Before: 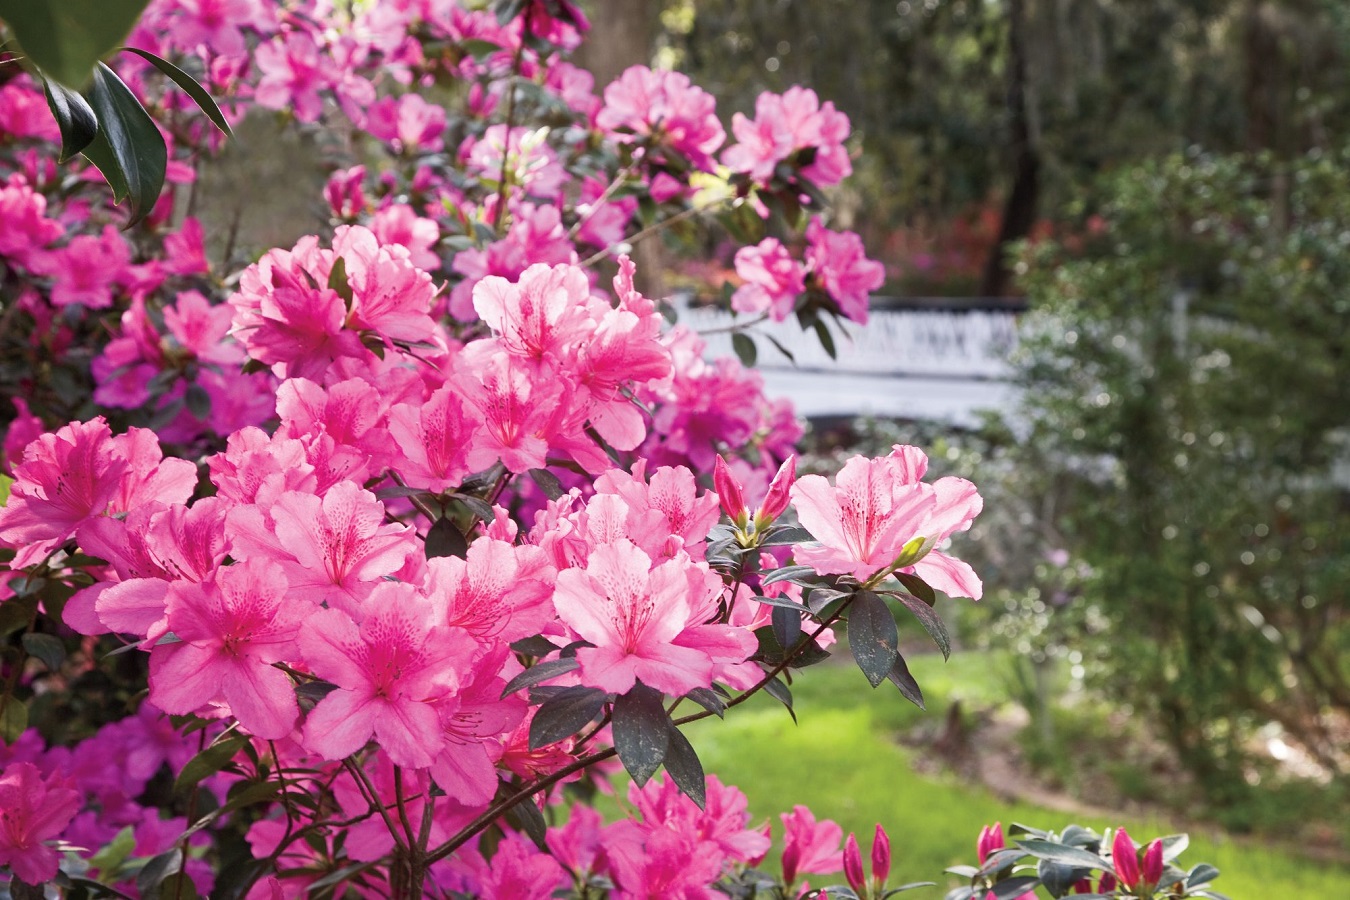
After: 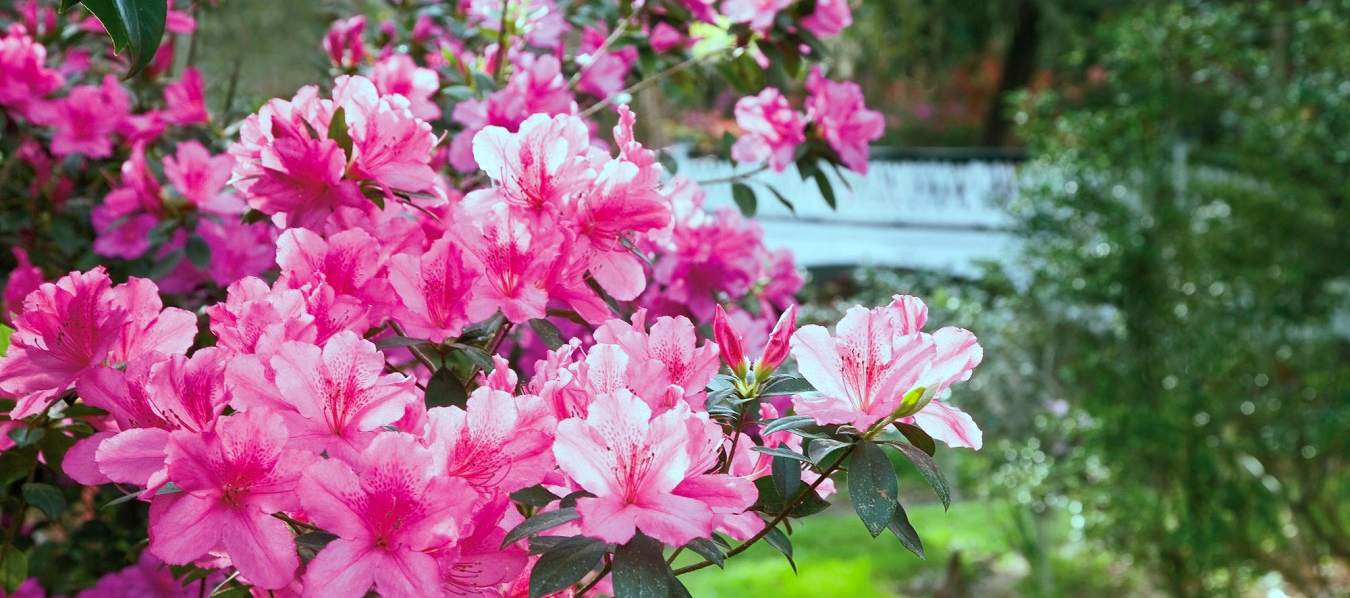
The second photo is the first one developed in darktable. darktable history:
crop: top 16.727%, bottom 16.727%
color balance rgb: shadows lift › chroma 11.71%, shadows lift › hue 133.46°, highlights gain › chroma 4%, highlights gain › hue 200.2°, perceptual saturation grading › global saturation 18.05%
